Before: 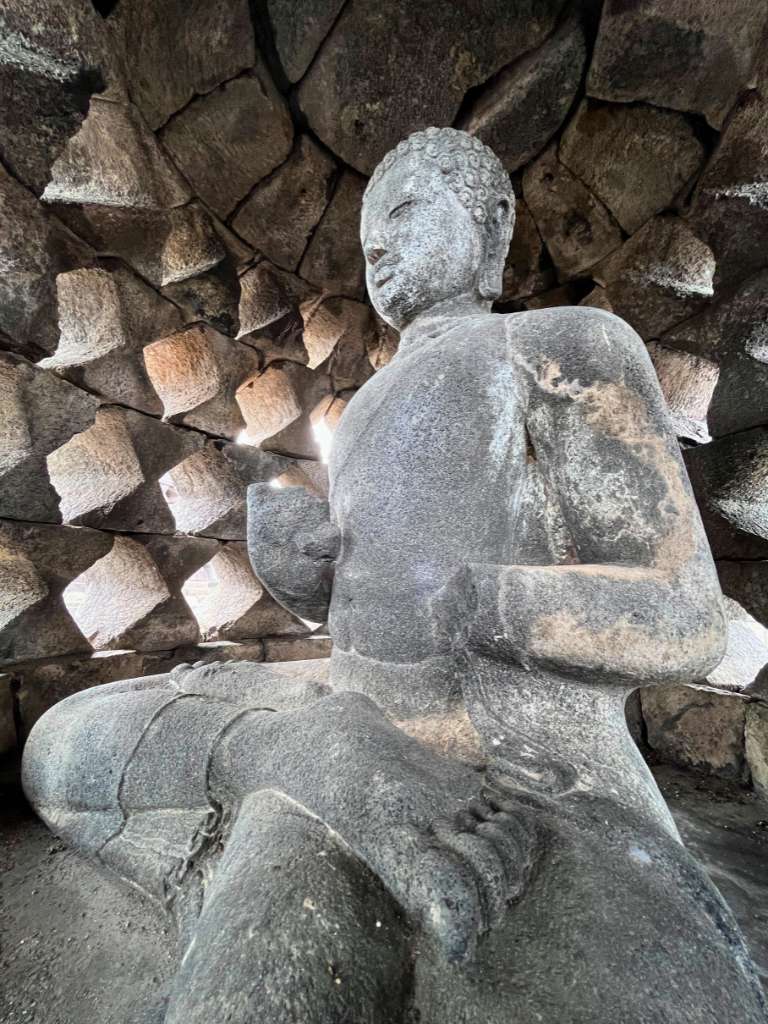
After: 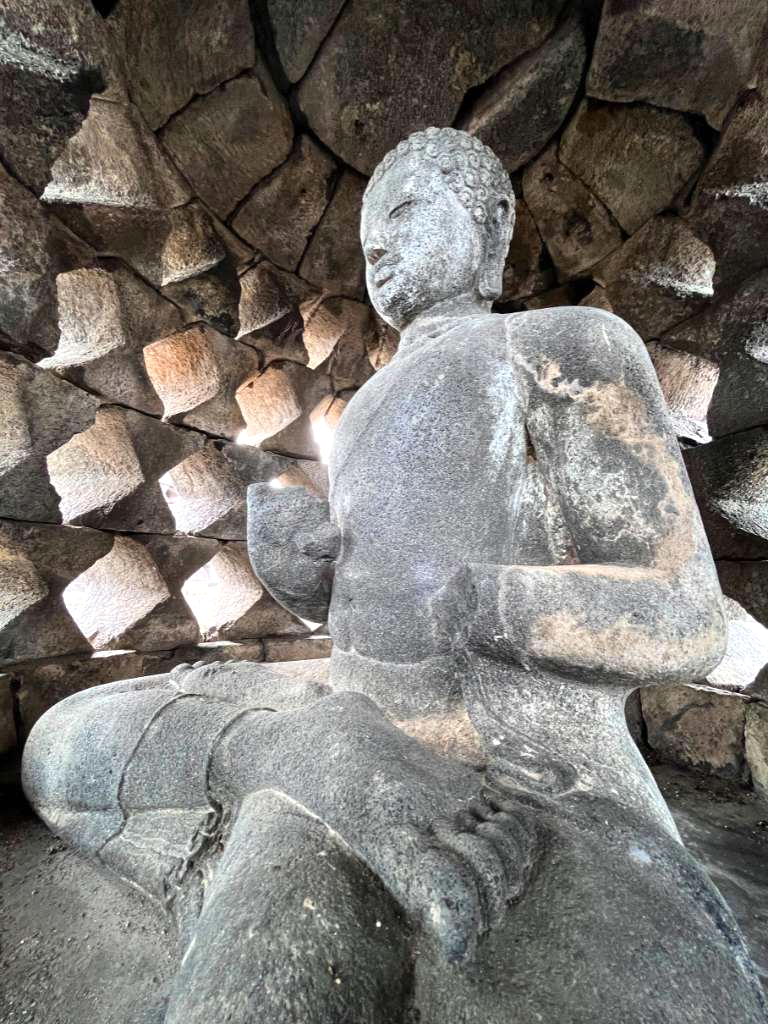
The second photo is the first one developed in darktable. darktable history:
base curve: exposure shift 0, preserve colors none
exposure: exposure 0.3 EV, compensate highlight preservation false
